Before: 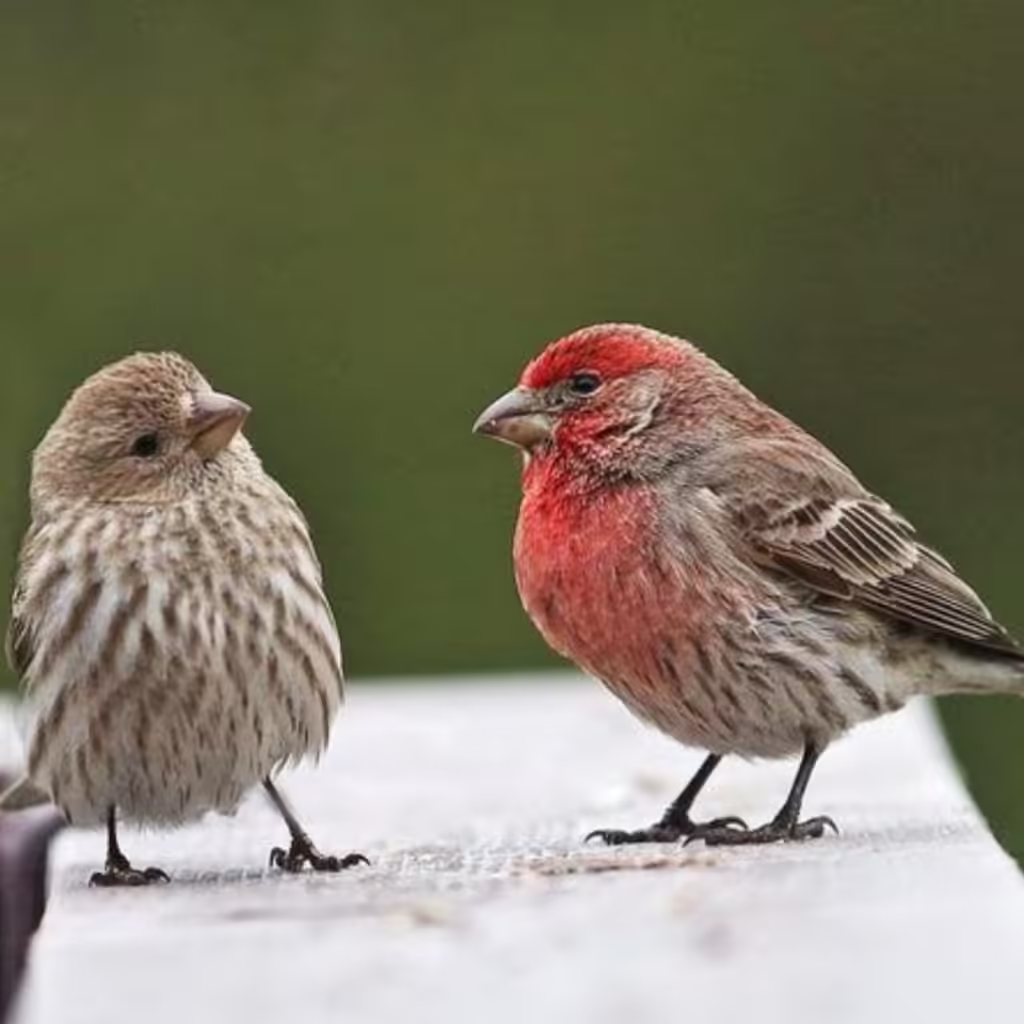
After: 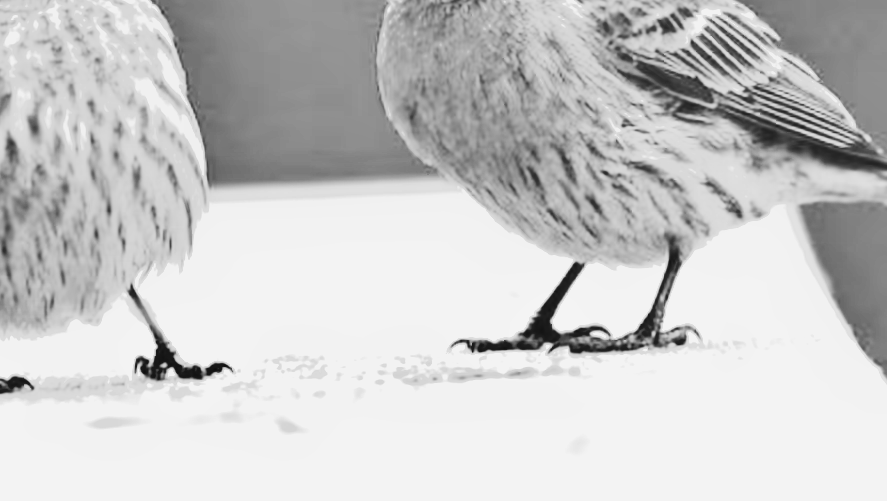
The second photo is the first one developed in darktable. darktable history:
rgb curve: curves: ch0 [(0, 0.186) (0.314, 0.284) (0.576, 0.466) (0.805, 0.691) (0.936, 0.886)]; ch1 [(0, 0.186) (0.314, 0.284) (0.581, 0.534) (0.771, 0.746) (0.936, 0.958)]; ch2 [(0, 0.216) (0.275, 0.39) (1, 1)], mode RGB, independent channels, compensate middle gray true, preserve colors none
shadows and highlights: radius 133.83, soften with gaussian
white balance: red 1.004, blue 1.096
monochrome: a 14.95, b -89.96
crop and rotate: left 13.306%, top 48.129%, bottom 2.928%
exposure: exposure 3 EV, compensate highlight preservation false
filmic rgb: black relative exposure -6.98 EV, white relative exposure 5.63 EV, hardness 2.86
tone equalizer: on, module defaults
